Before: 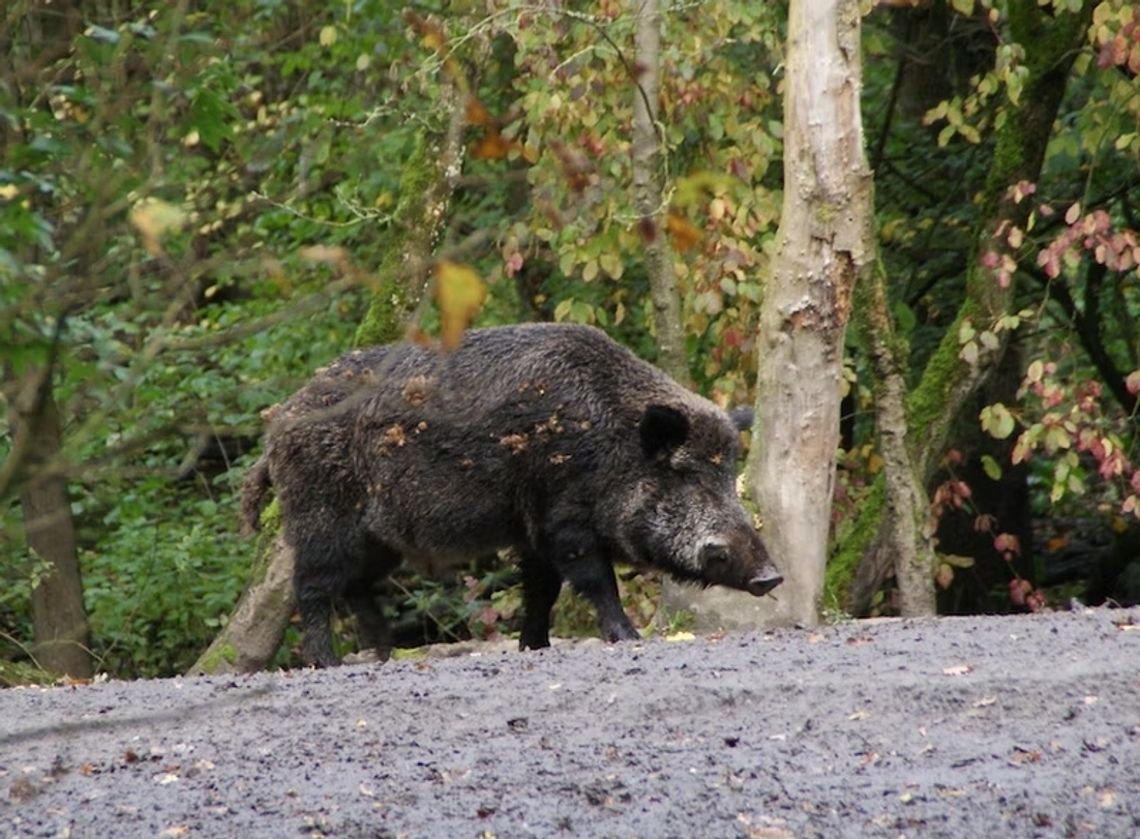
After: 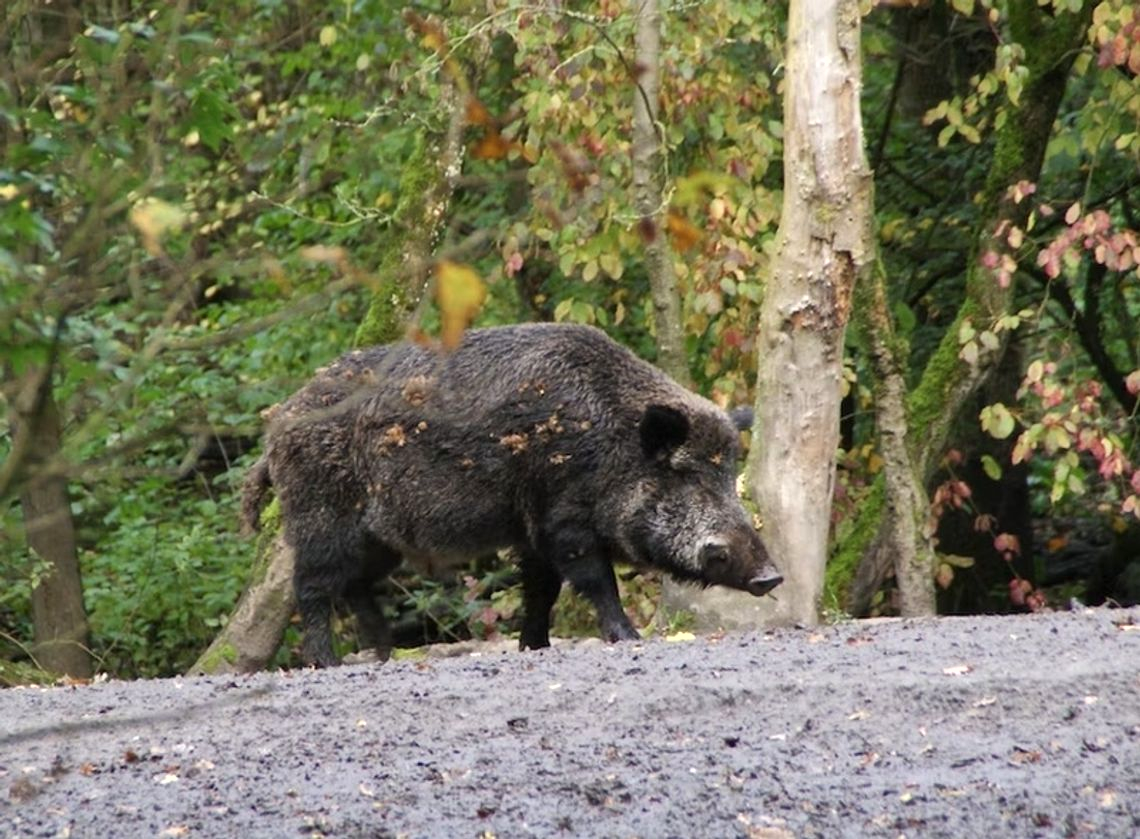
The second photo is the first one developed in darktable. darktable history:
shadows and highlights: shadows 48.92, highlights -42.78, soften with gaussian
exposure: exposure 0.295 EV, compensate highlight preservation false
